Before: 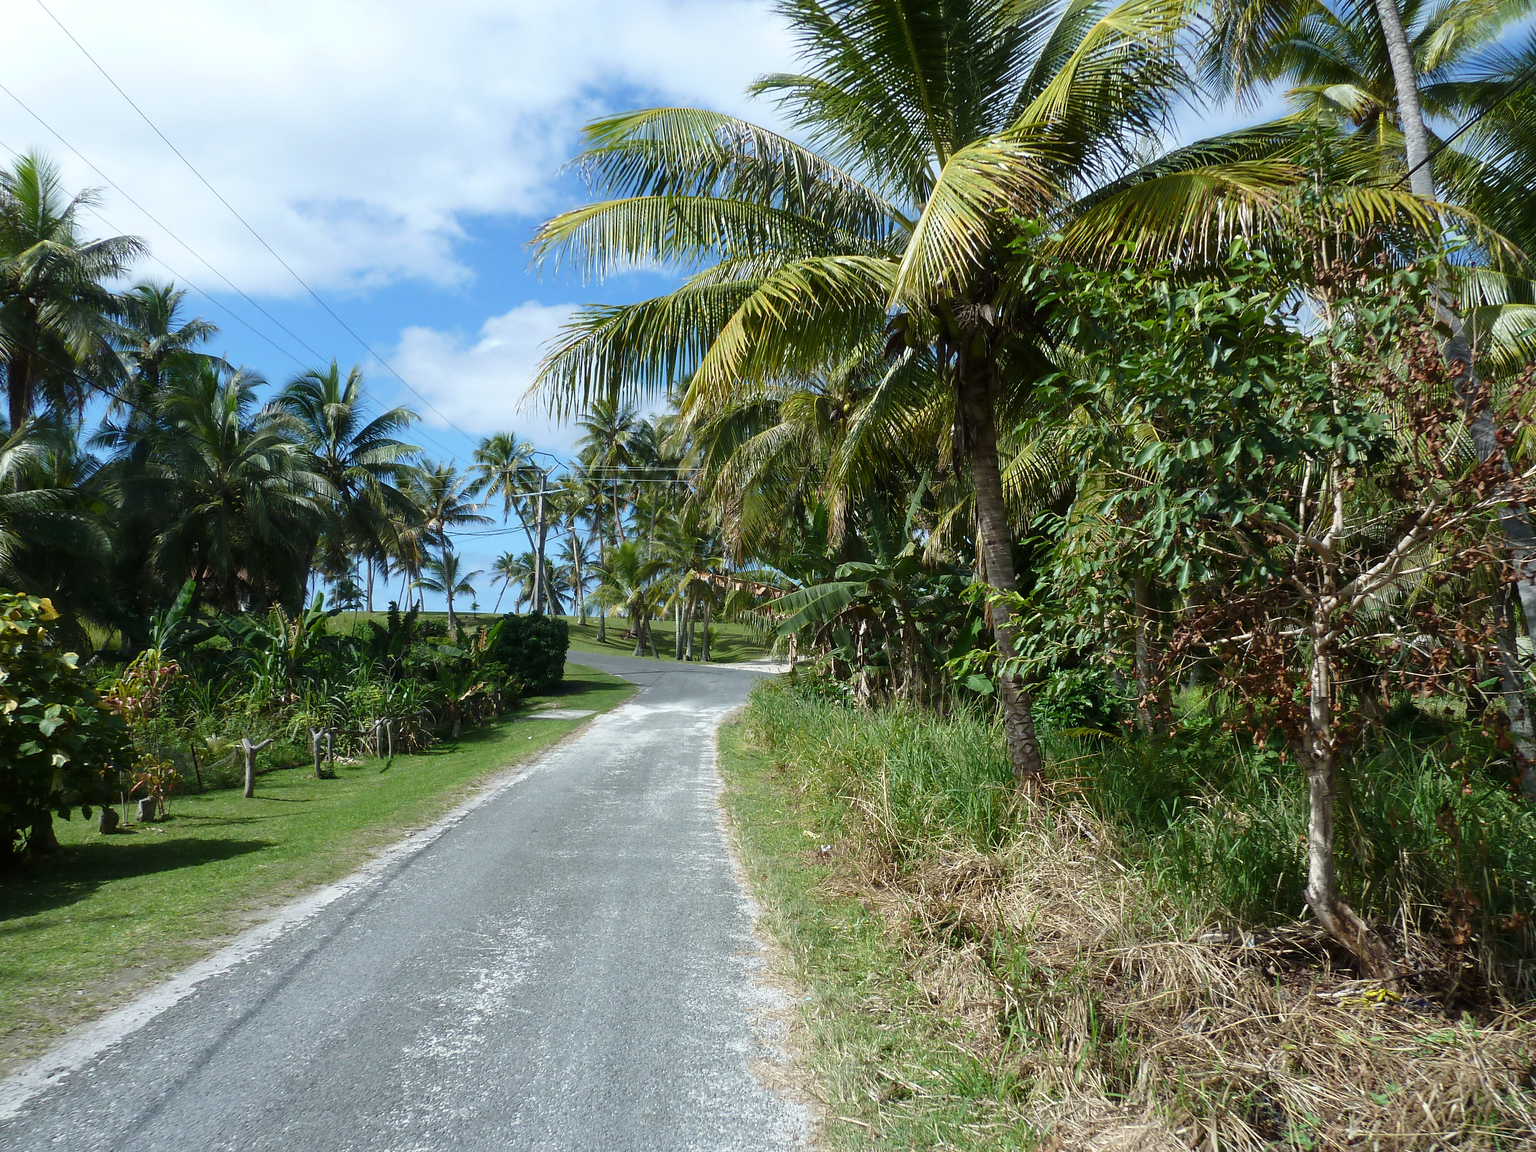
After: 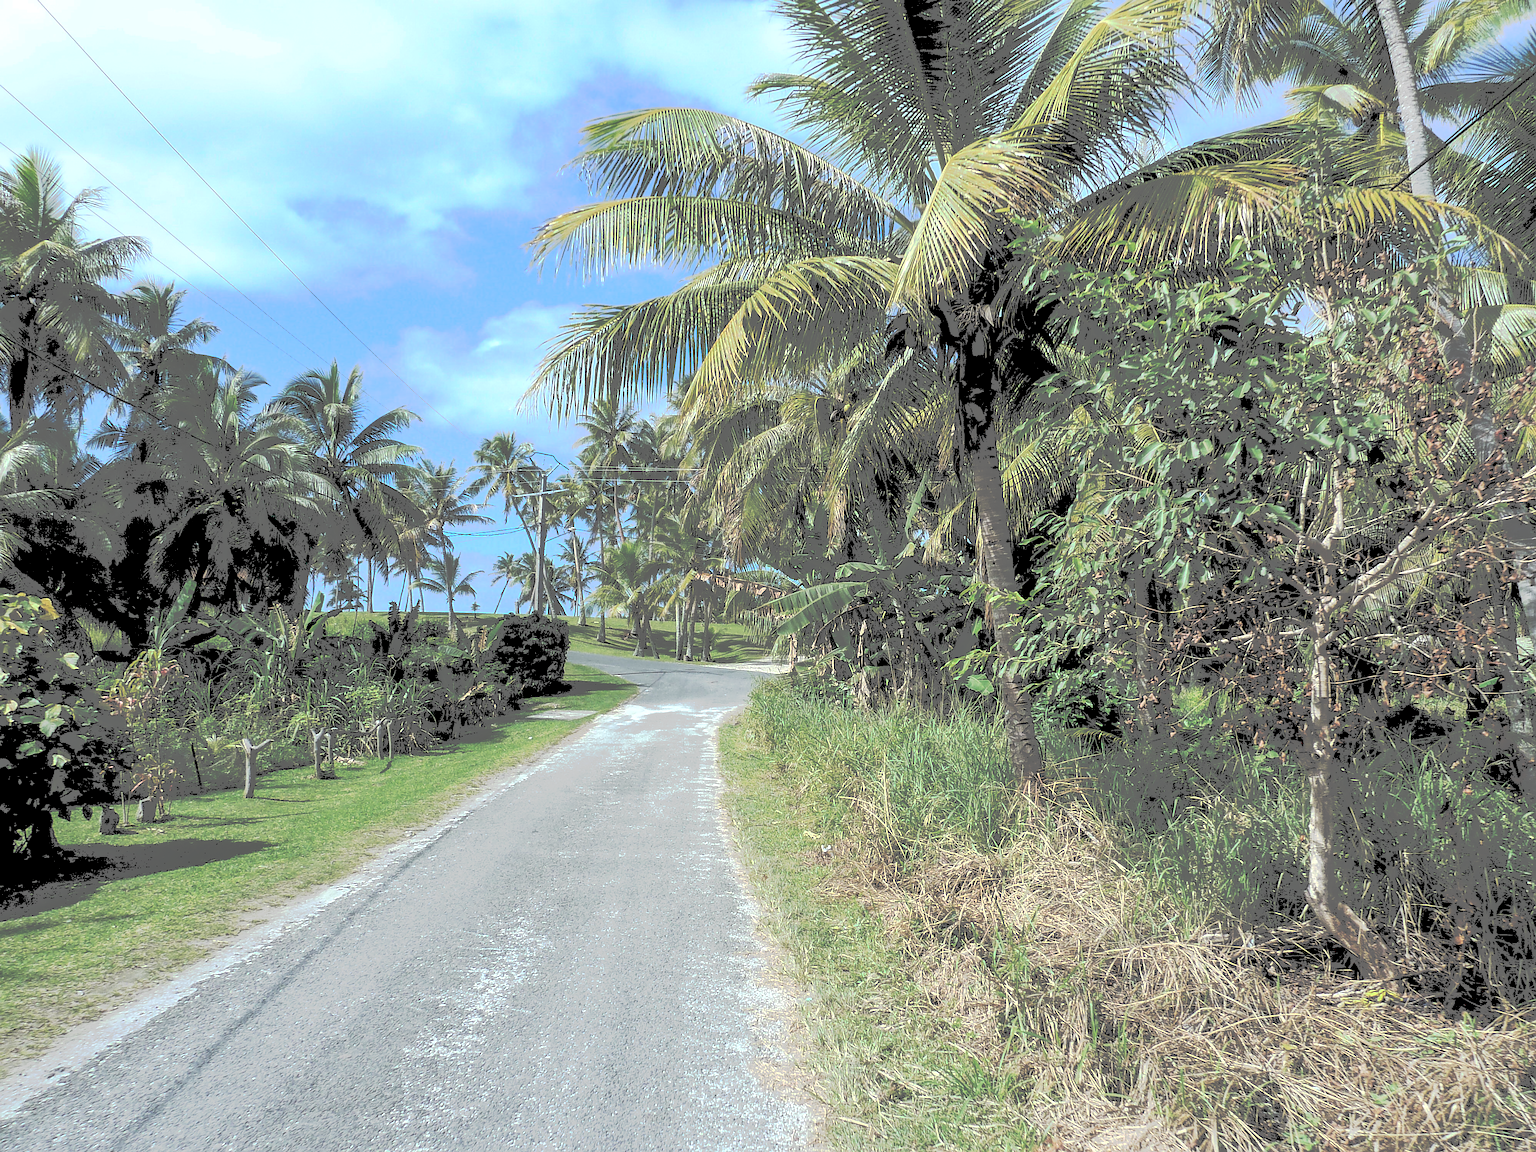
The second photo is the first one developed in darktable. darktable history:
color balance rgb: global offset › luminance -0.884%, perceptual saturation grading › global saturation -3.19%
tone curve: curves: ch0 [(0, 0) (0.003, 0.449) (0.011, 0.449) (0.025, 0.449) (0.044, 0.45) (0.069, 0.453) (0.1, 0.453) (0.136, 0.455) (0.177, 0.458) (0.224, 0.462) (0.277, 0.47) (0.335, 0.491) (0.399, 0.522) (0.468, 0.561) (0.543, 0.619) (0.623, 0.69) (0.709, 0.756) (0.801, 0.802) (0.898, 0.825) (1, 1)], preserve colors none
local contrast: highlights 38%, shadows 64%, detail 137%, midtone range 0.515
sharpen: on, module defaults
contrast brightness saturation: contrast 0.202, brightness 0.162, saturation 0.222
